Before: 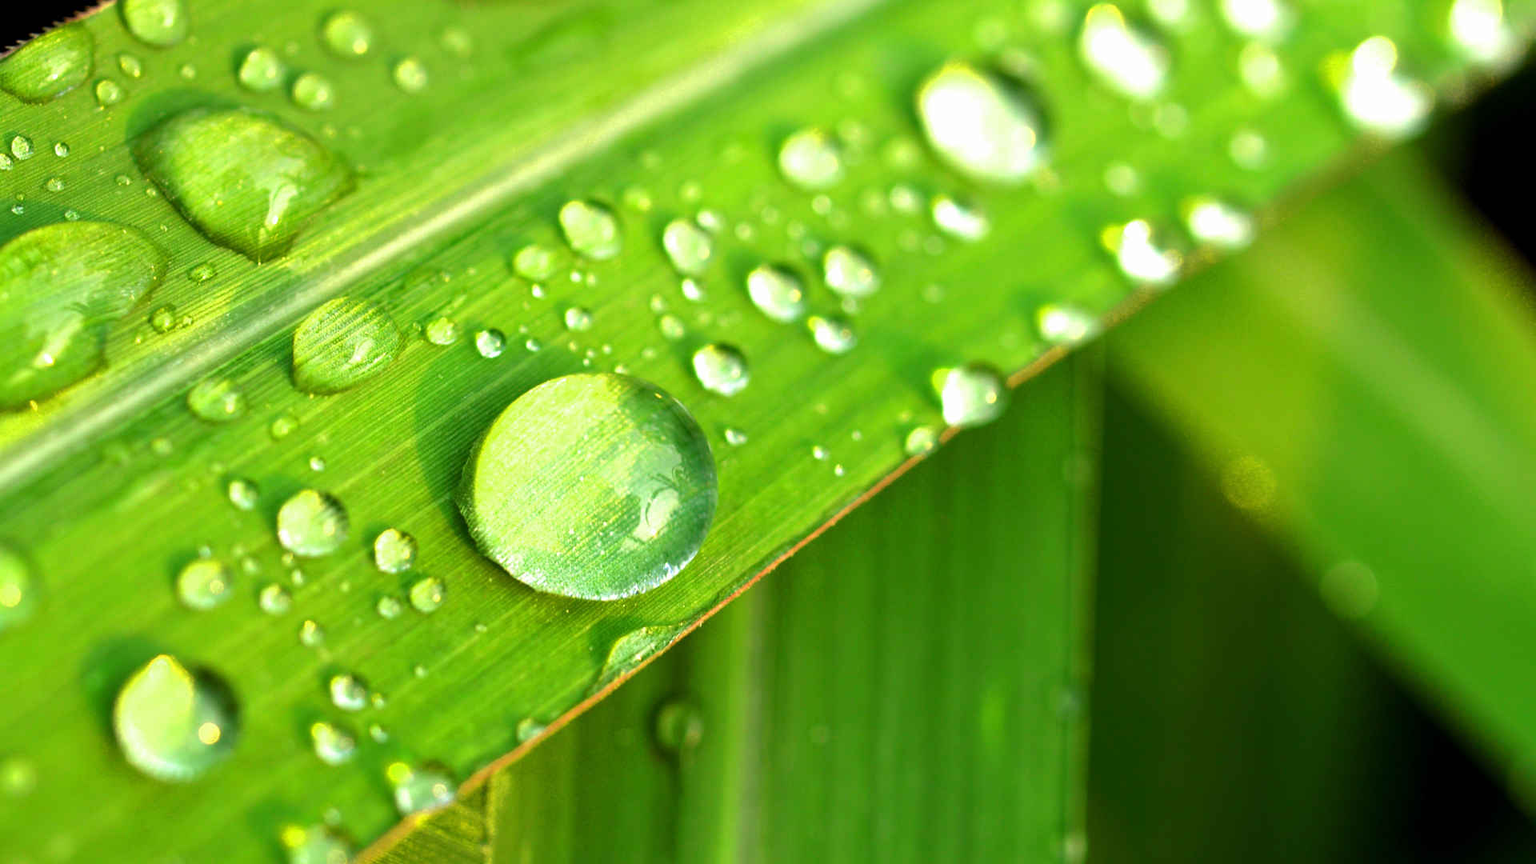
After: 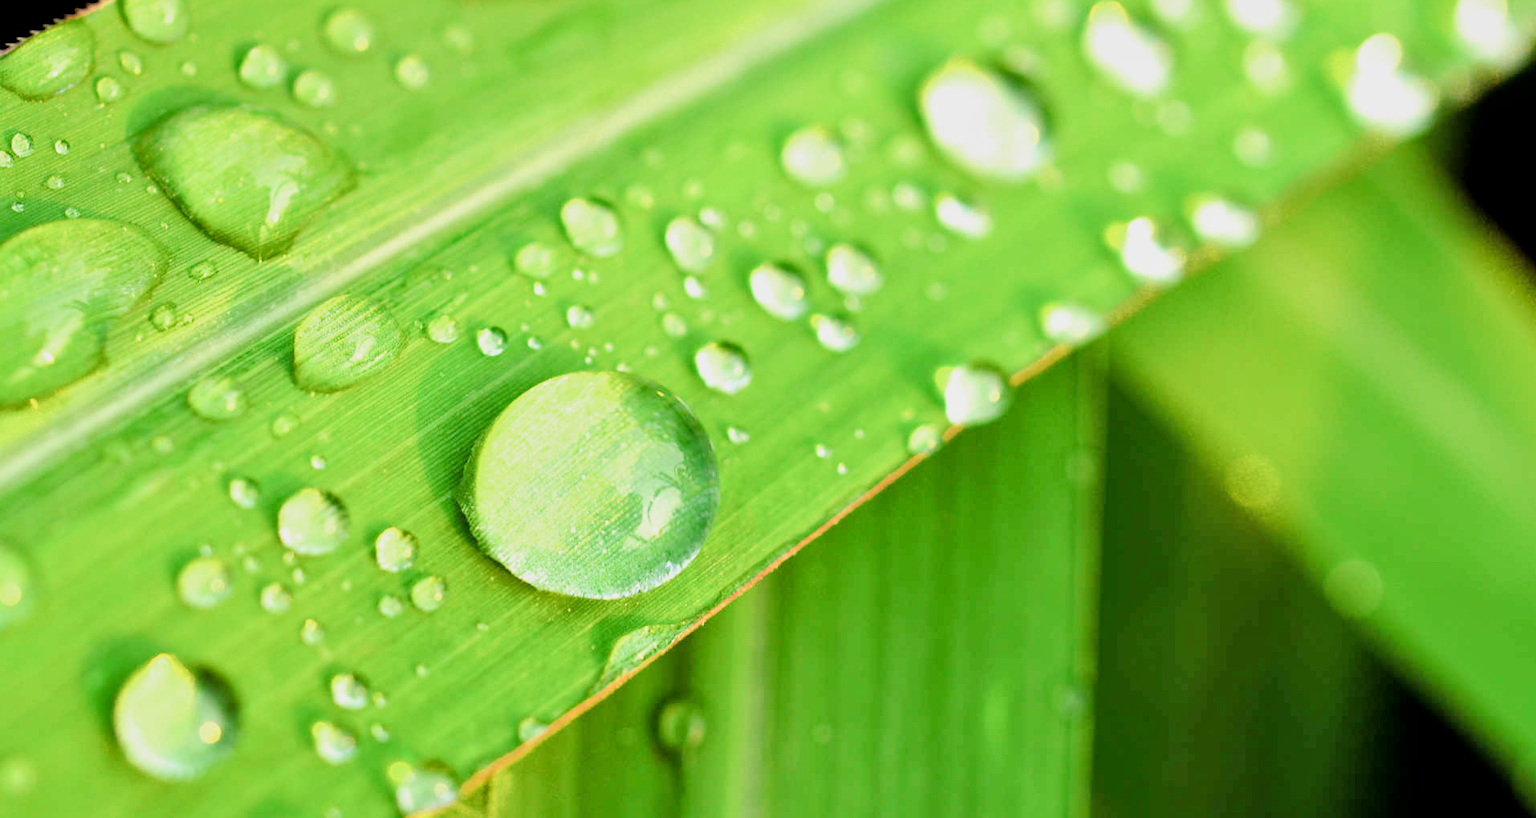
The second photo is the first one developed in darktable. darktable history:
local contrast: mode bilateral grid, contrast 20, coarseness 50, detail 120%, midtone range 0.2
crop: top 0.448%, right 0.264%, bottom 5.045%
filmic rgb: black relative exposure -6.98 EV, white relative exposure 5.63 EV, hardness 2.86
exposure: black level correction 0, exposure 1 EV, compensate exposure bias true, compensate highlight preservation false
